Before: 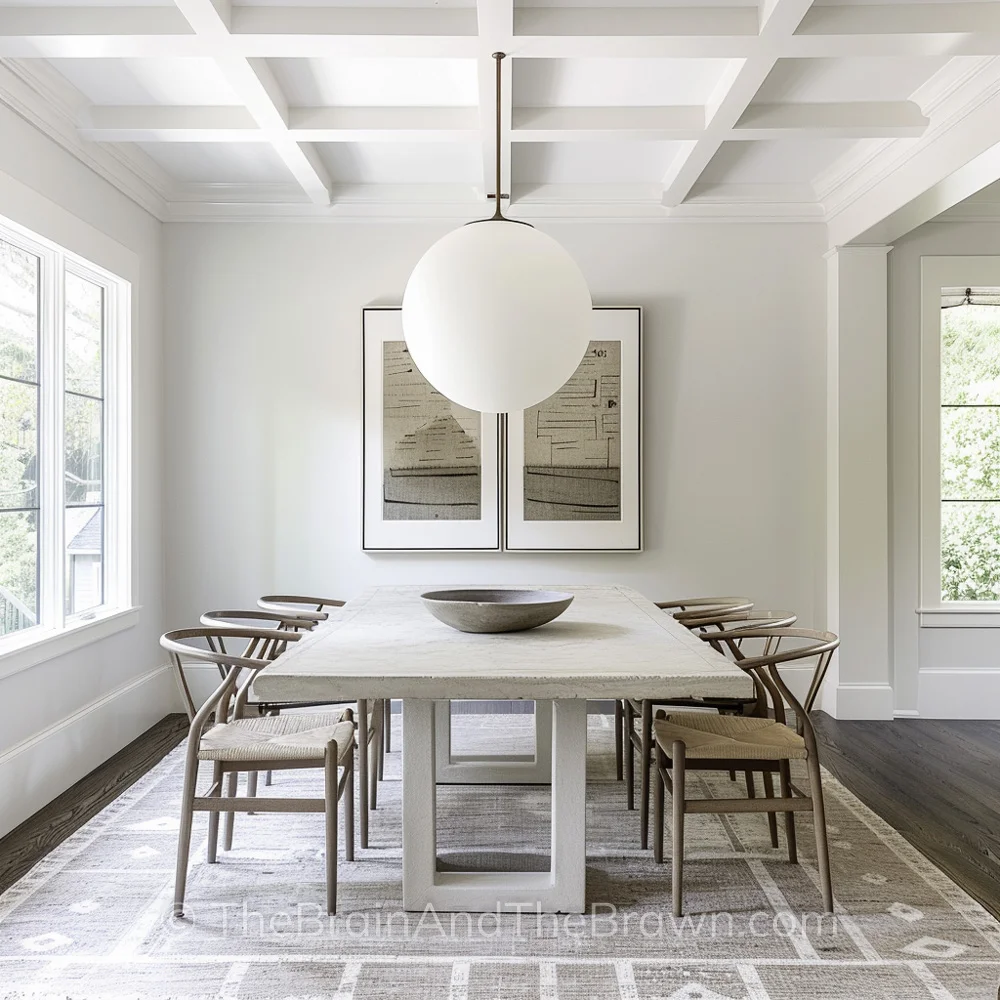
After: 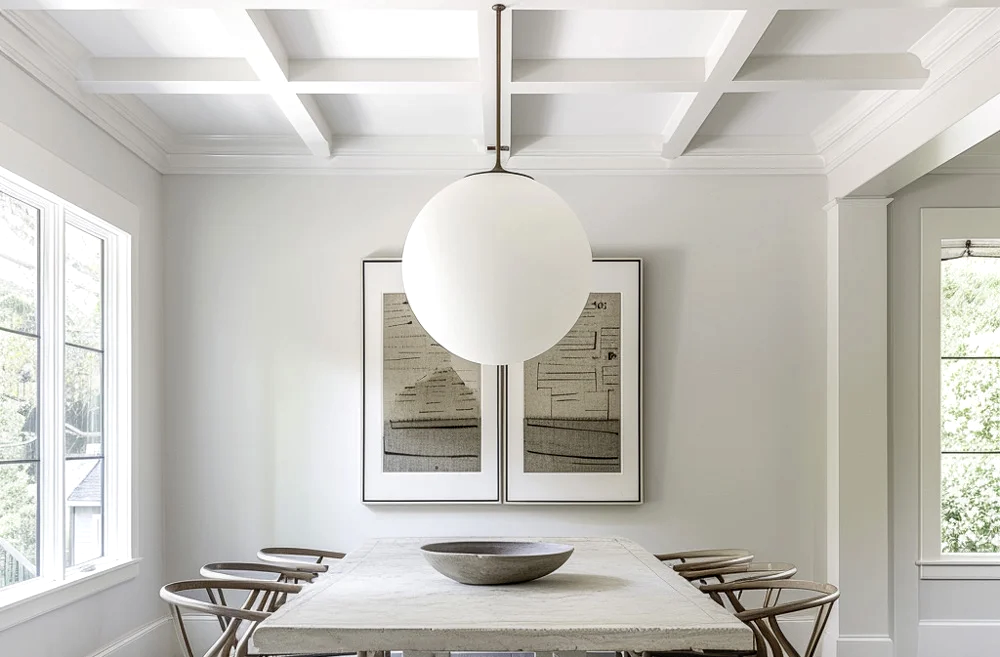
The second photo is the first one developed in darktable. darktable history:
local contrast: on, module defaults
crop and rotate: top 4.807%, bottom 29.472%
